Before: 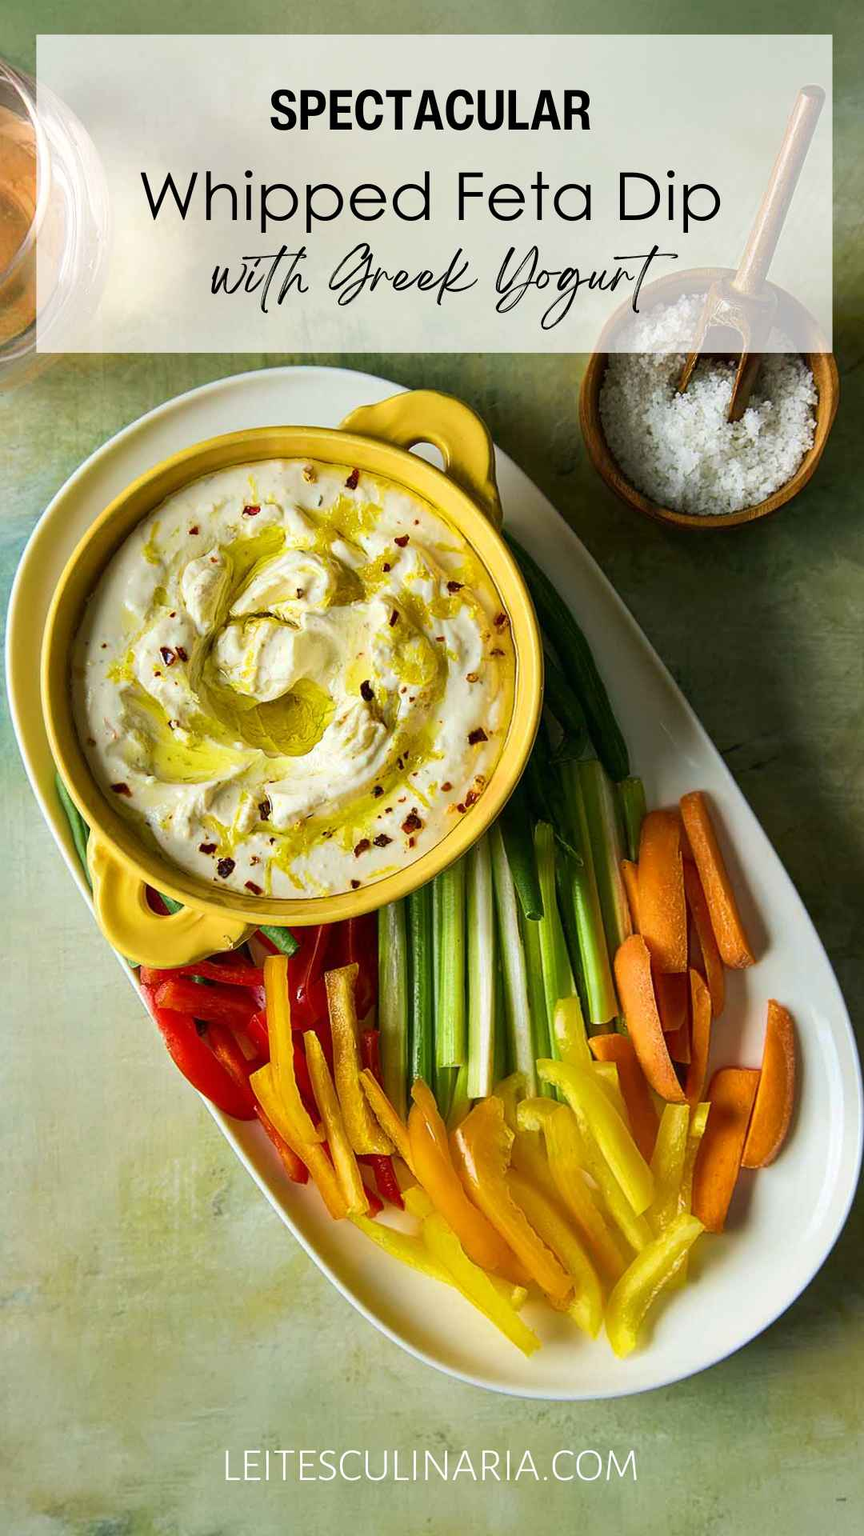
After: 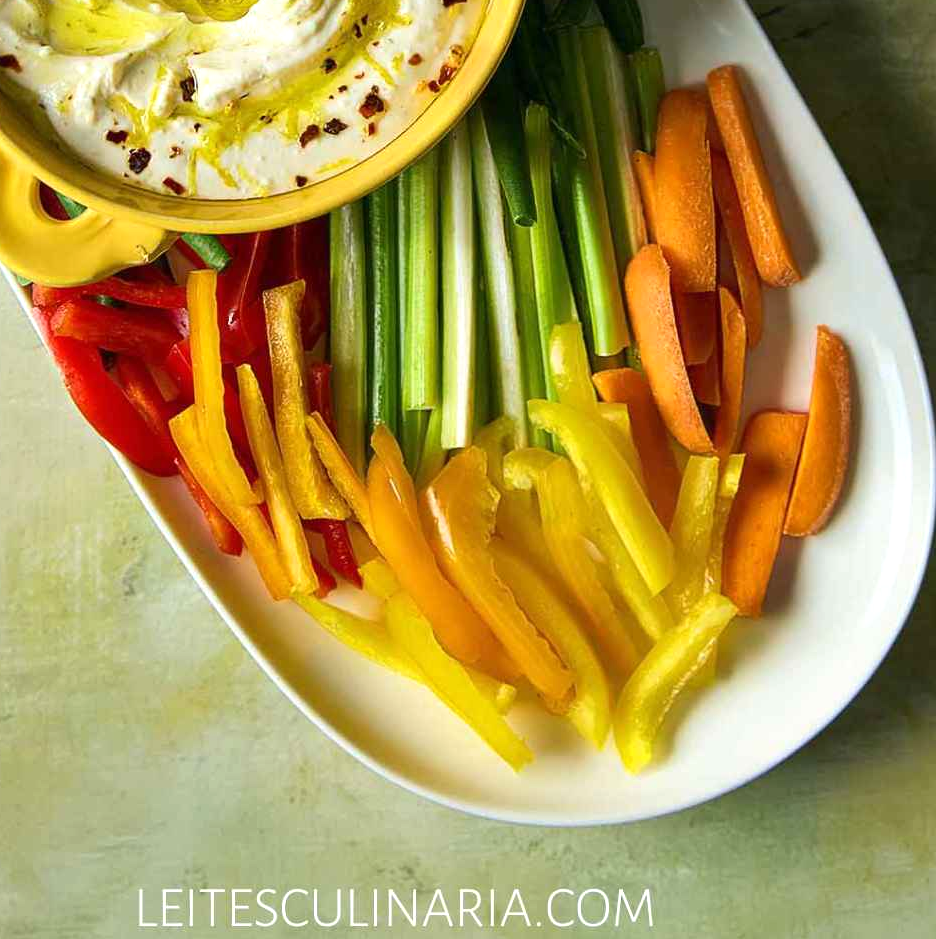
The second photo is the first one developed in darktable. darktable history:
crop and rotate: left 13.306%, top 48.129%, bottom 2.928%
exposure: exposure 0.191 EV, compensate highlight preservation false
